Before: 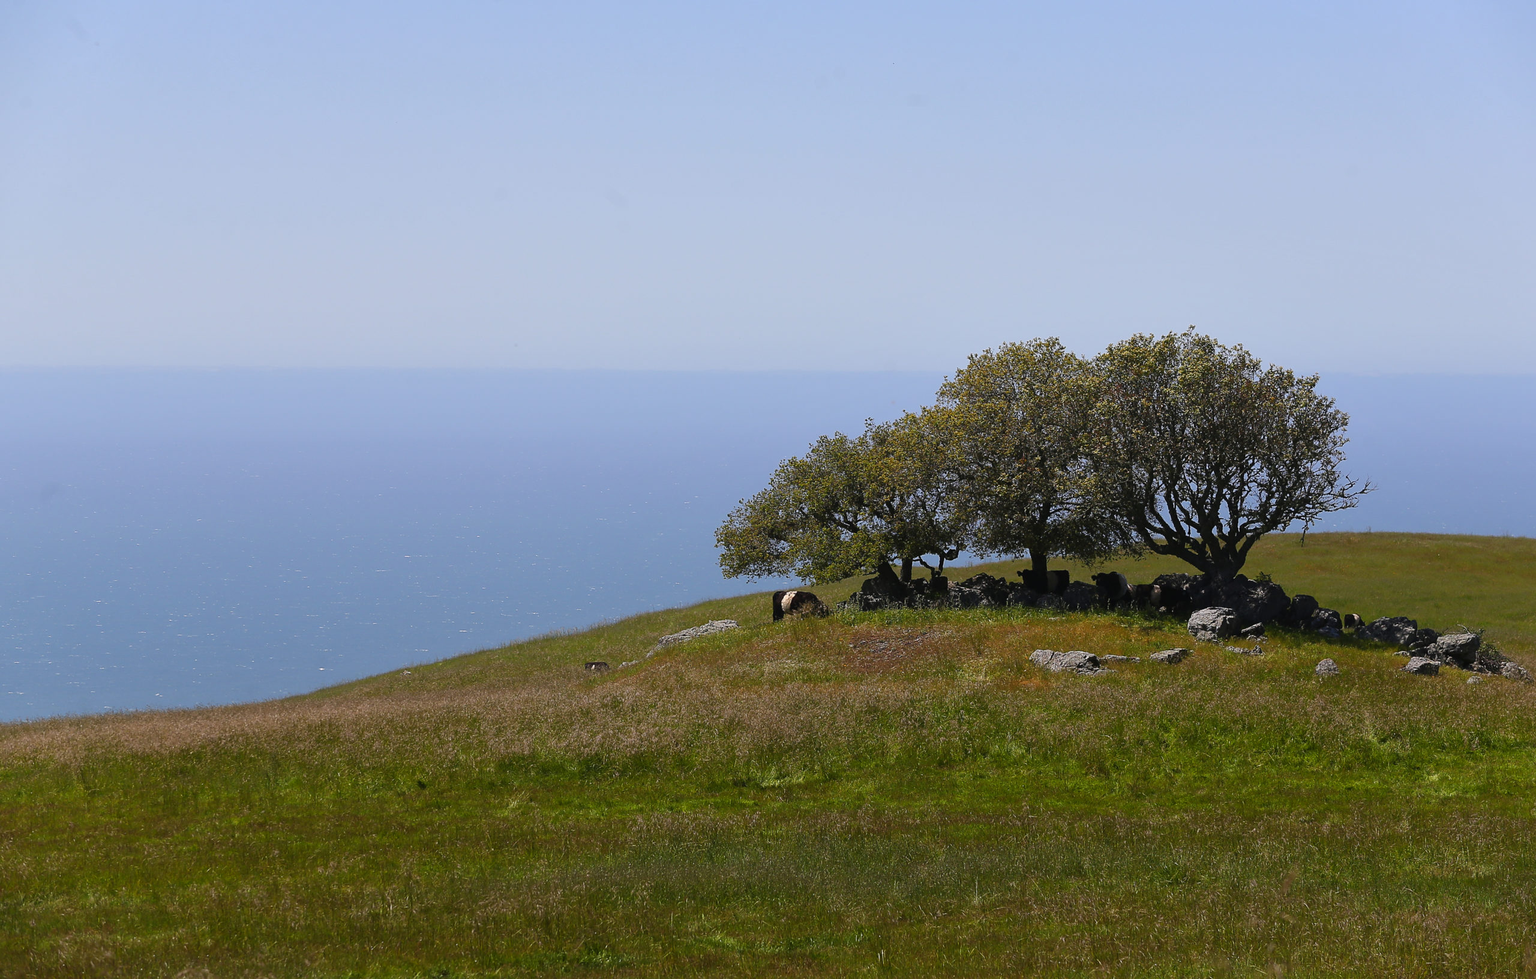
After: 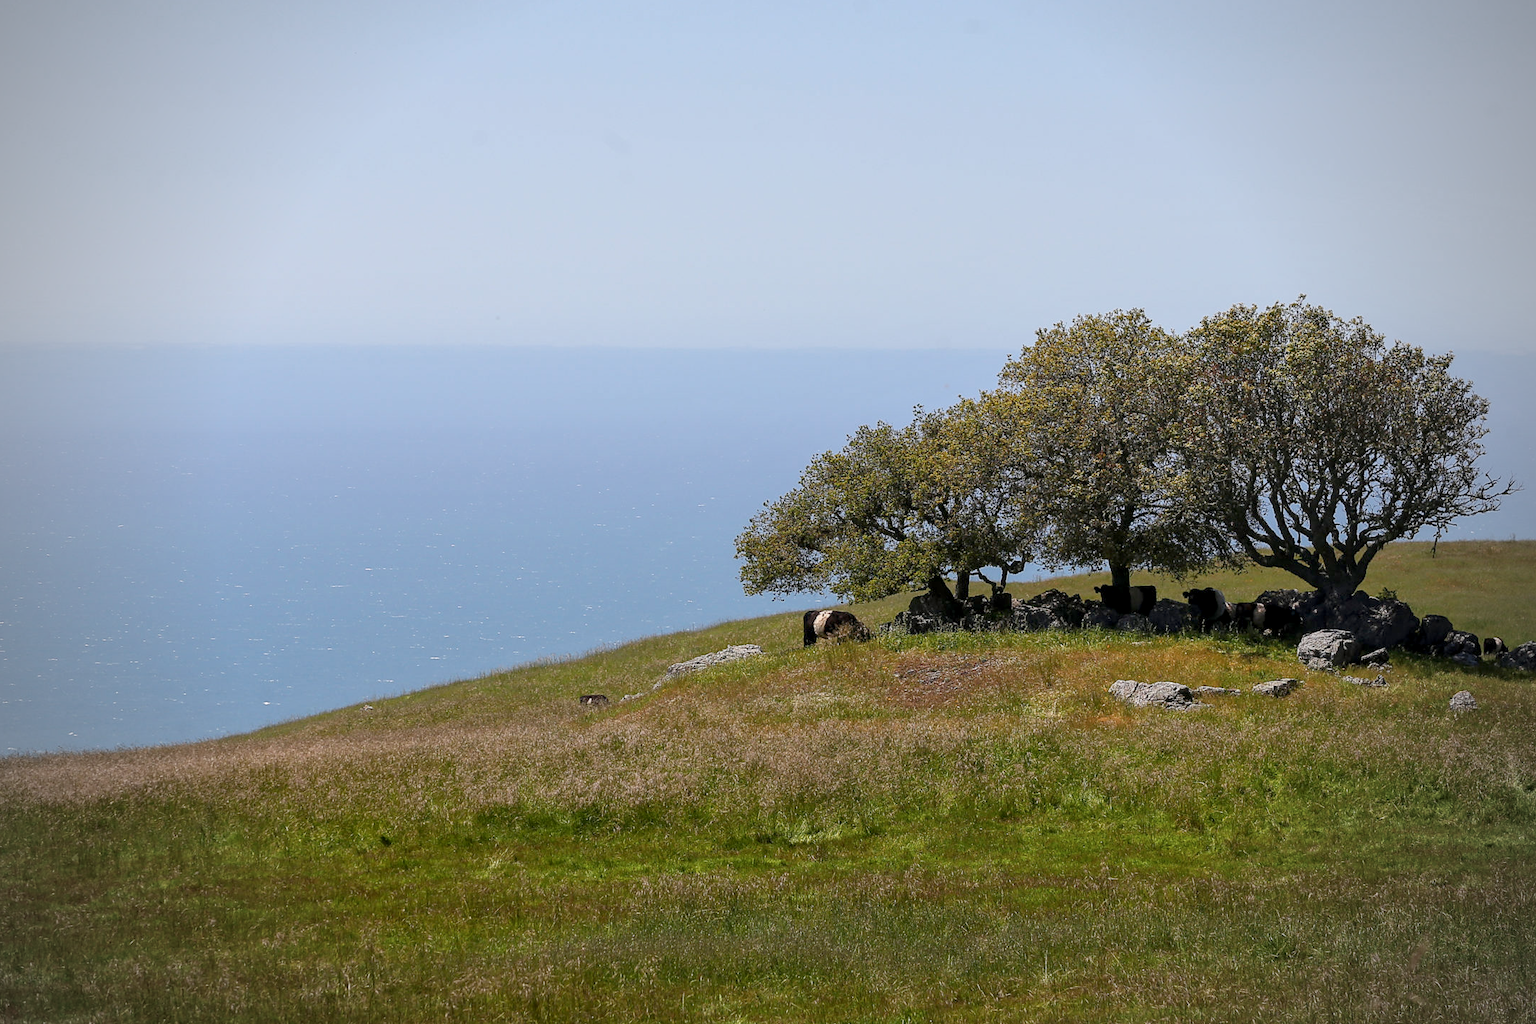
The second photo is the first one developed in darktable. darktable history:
local contrast: detail 130%
vignetting: fall-off start 71.71%
crop: left 6.404%, top 7.986%, right 9.551%, bottom 4.047%
